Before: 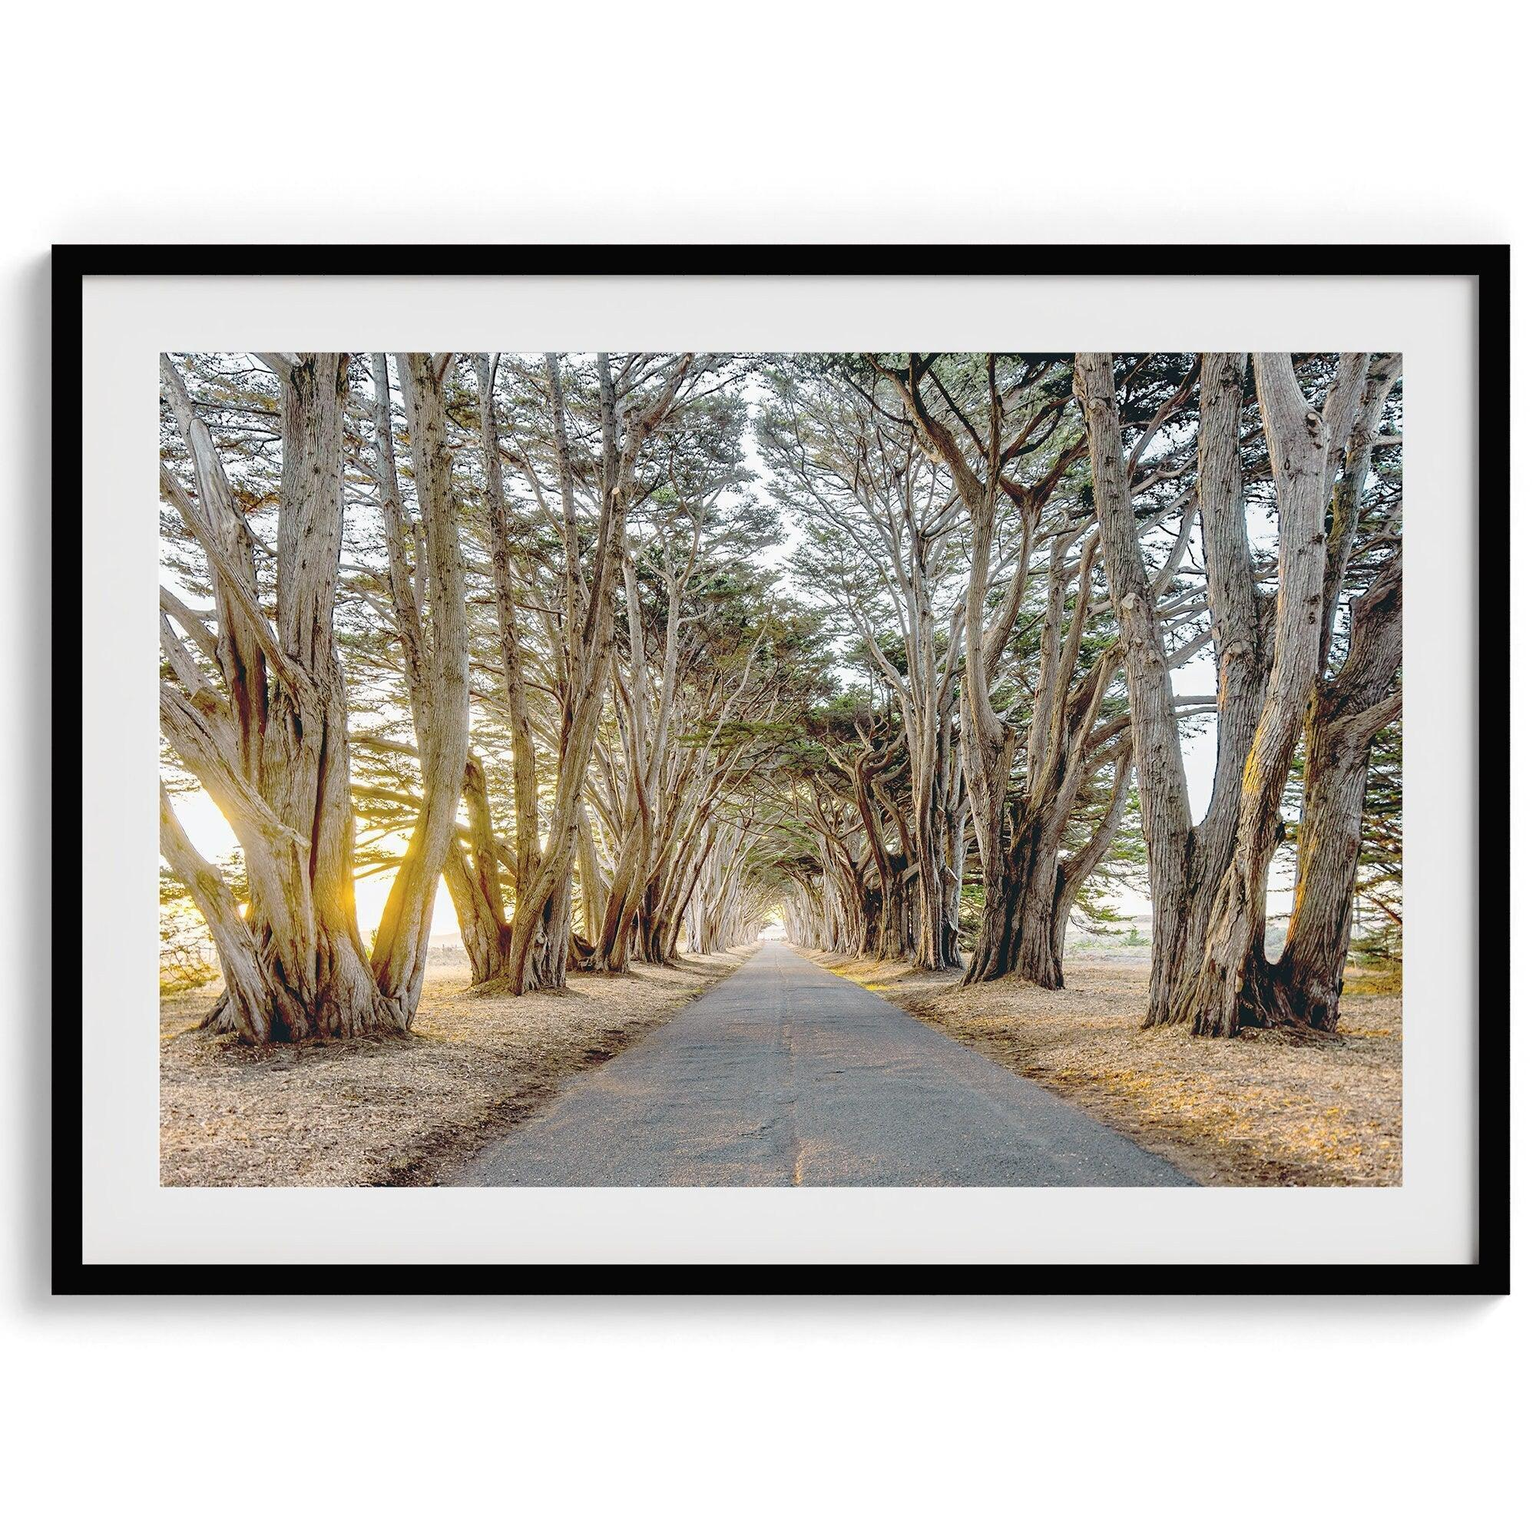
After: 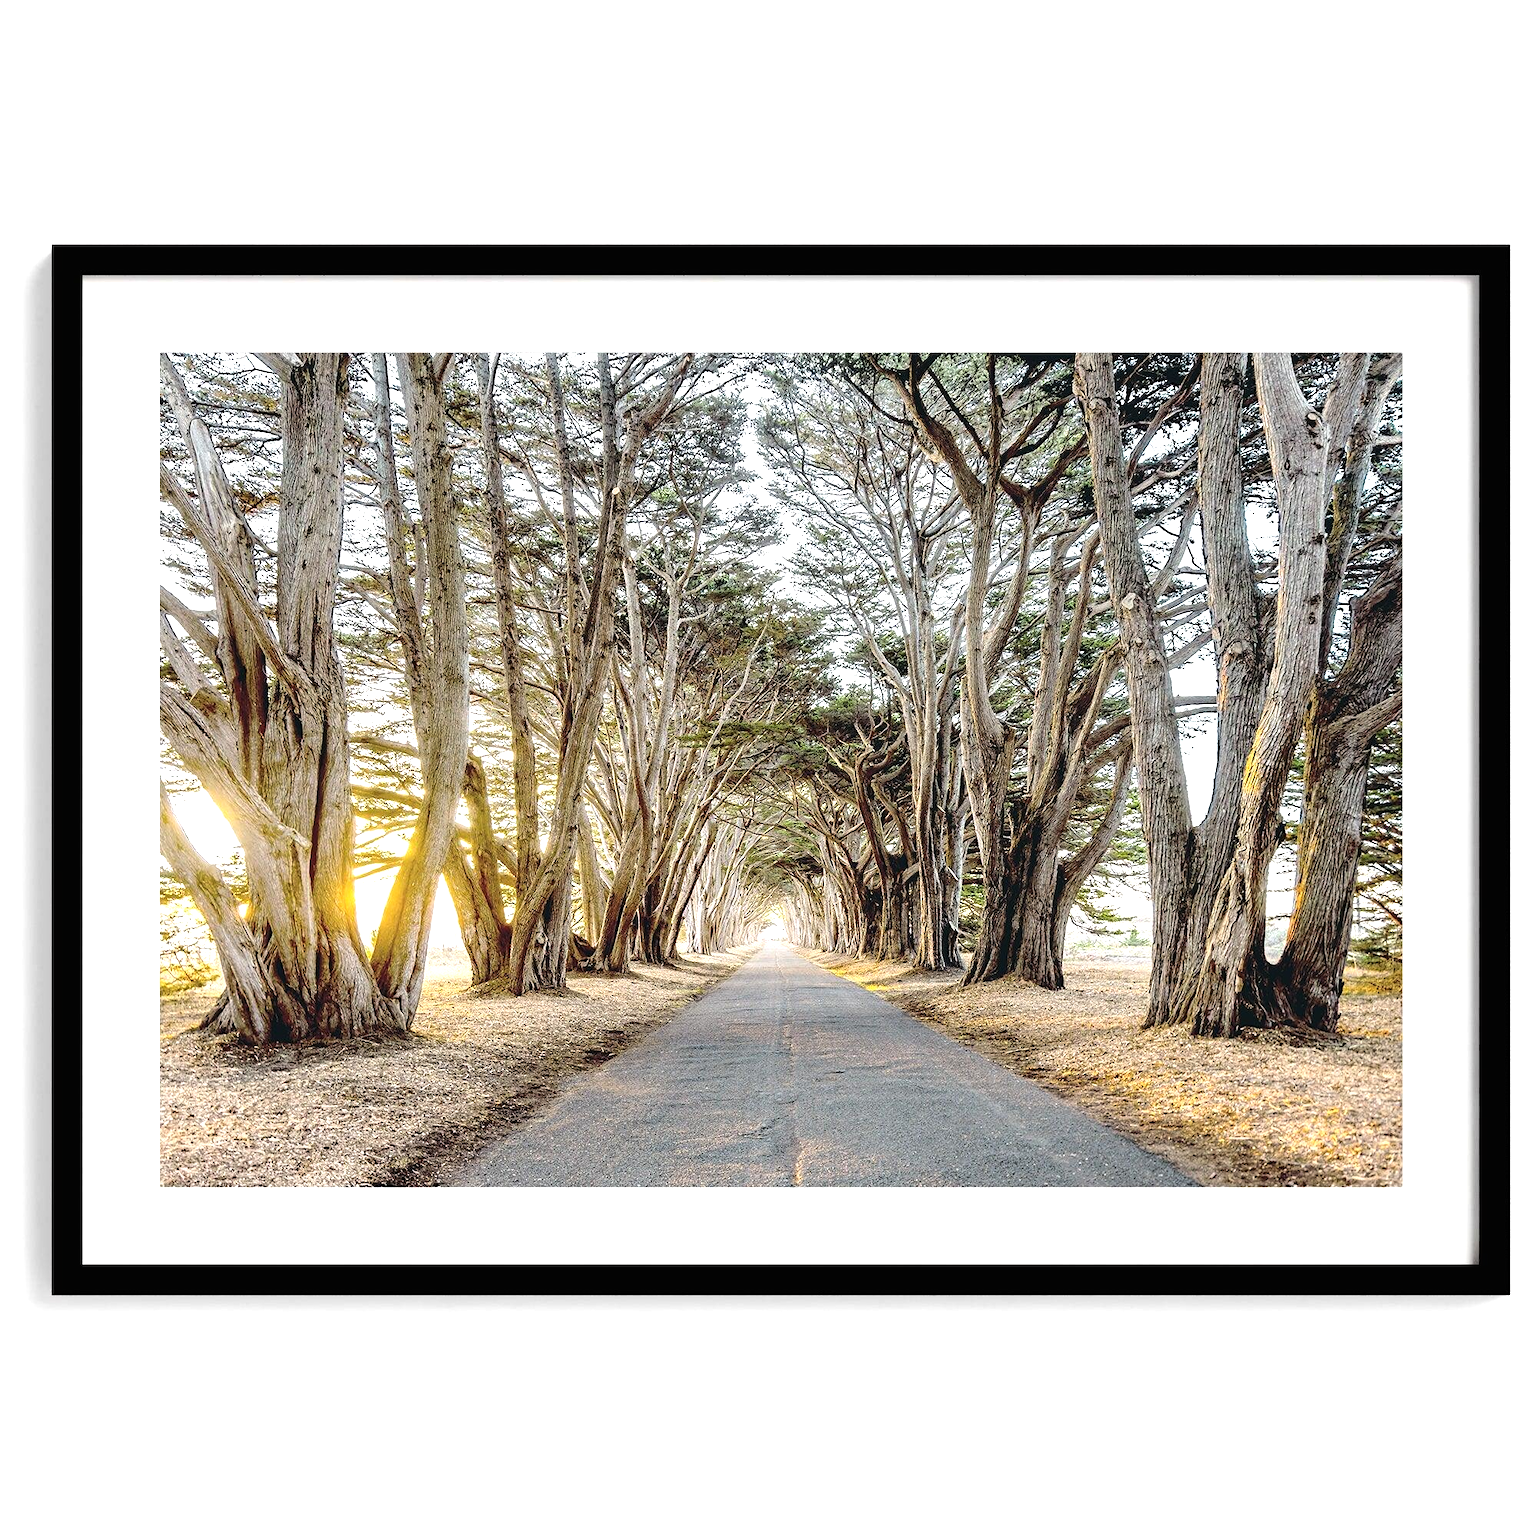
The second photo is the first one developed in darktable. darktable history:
tone equalizer: -8 EV -0.783 EV, -7 EV -0.68 EV, -6 EV -0.579 EV, -5 EV -0.396 EV, -3 EV 0.374 EV, -2 EV 0.6 EV, -1 EV 0.692 EV, +0 EV 0.737 EV, edges refinement/feathering 500, mask exposure compensation -1.57 EV, preserve details no
